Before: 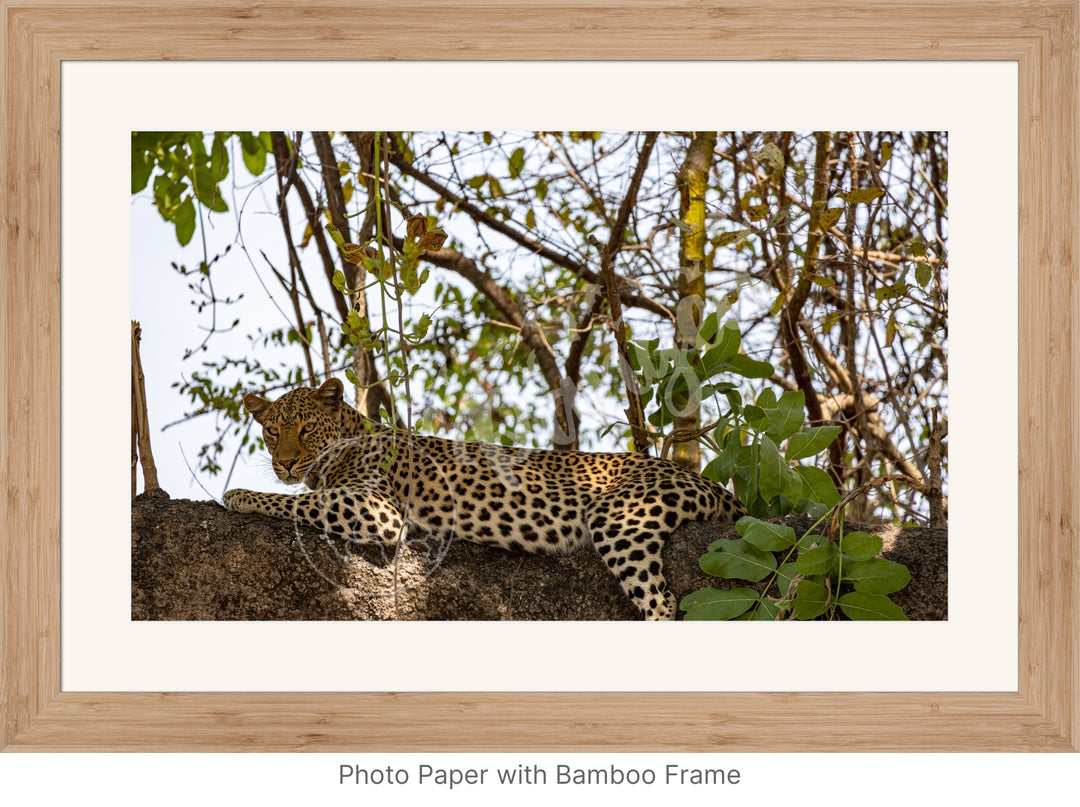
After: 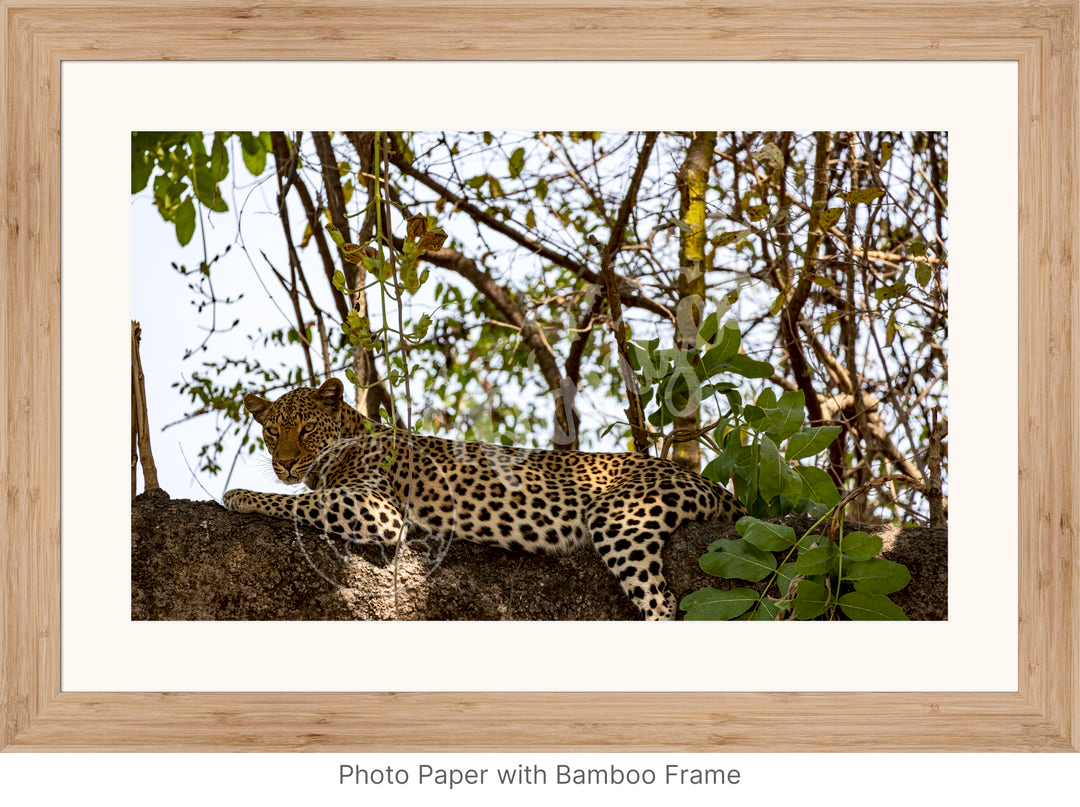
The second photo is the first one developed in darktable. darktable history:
exposure: black level correction 0.004, exposure 0.014 EV, compensate highlight preservation false
contrast brightness saturation: contrast 0.14
white balance: emerald 1
